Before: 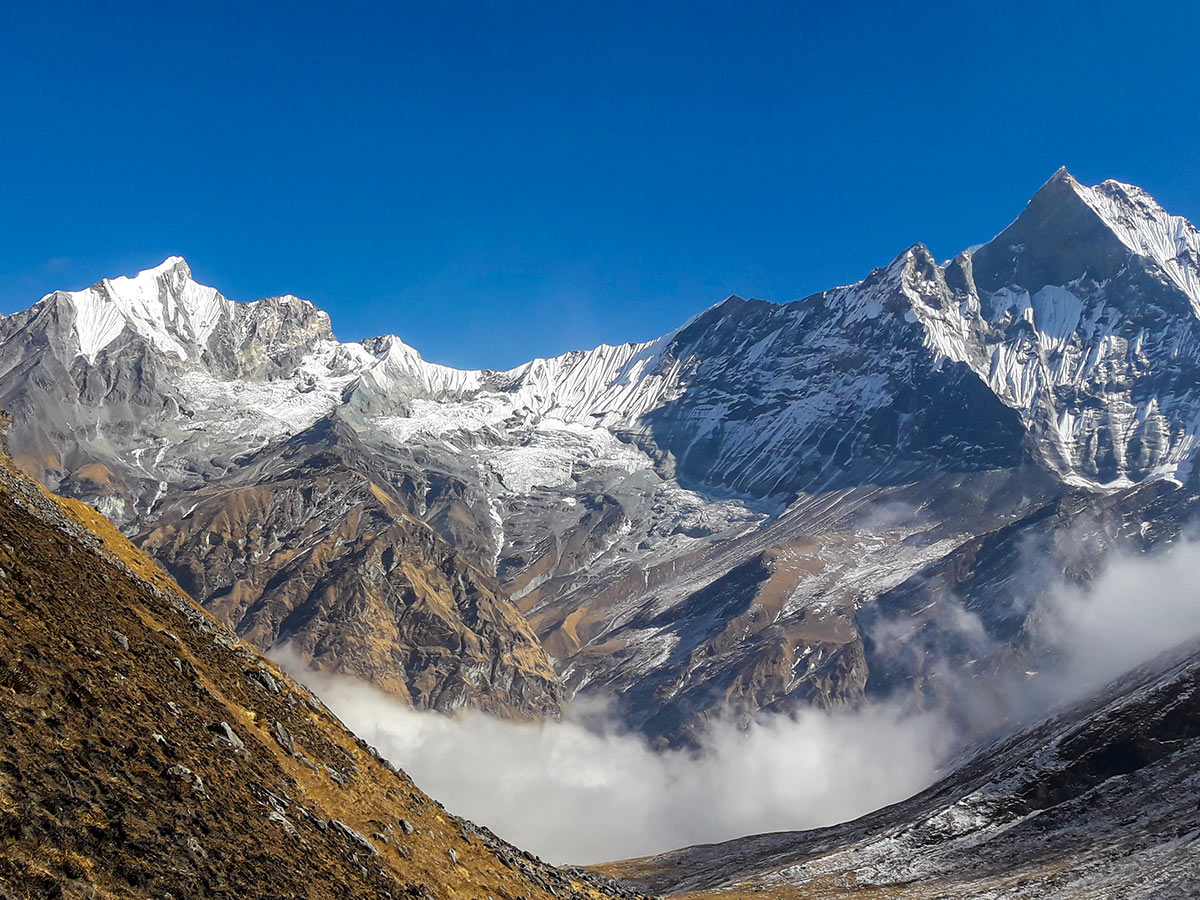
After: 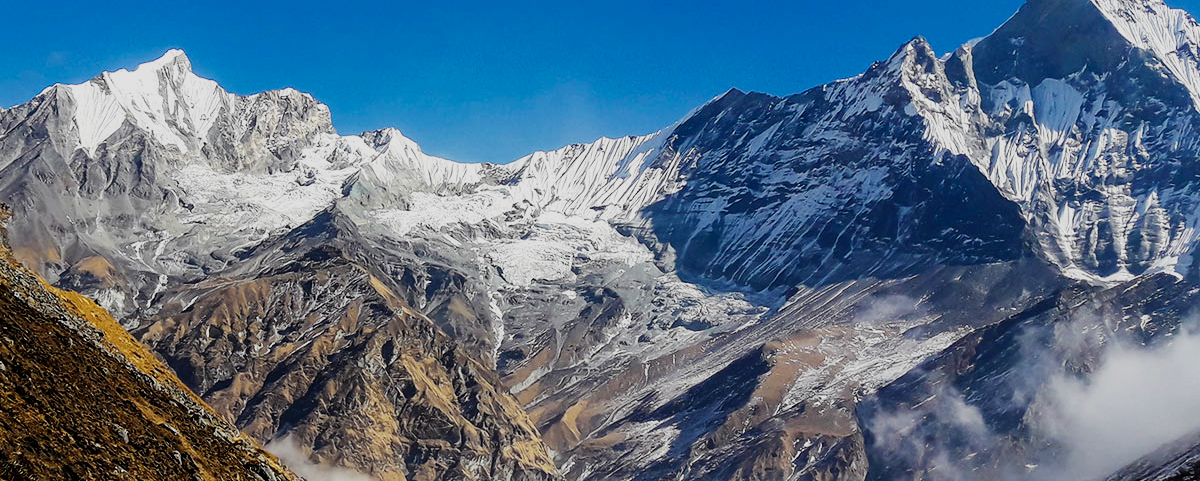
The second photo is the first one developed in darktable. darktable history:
crop and rotate: top 23.043%, bottom 23.437%
sigmoid: contrast 1.69, skew -0.23, preserve hue 0%, red attenuation 0.1, red rotation 0.035, green attenuation 0.1, green rotation -0.017, blue attenuation 0.15, blue rotation -0.052, base primaries Rec2020
